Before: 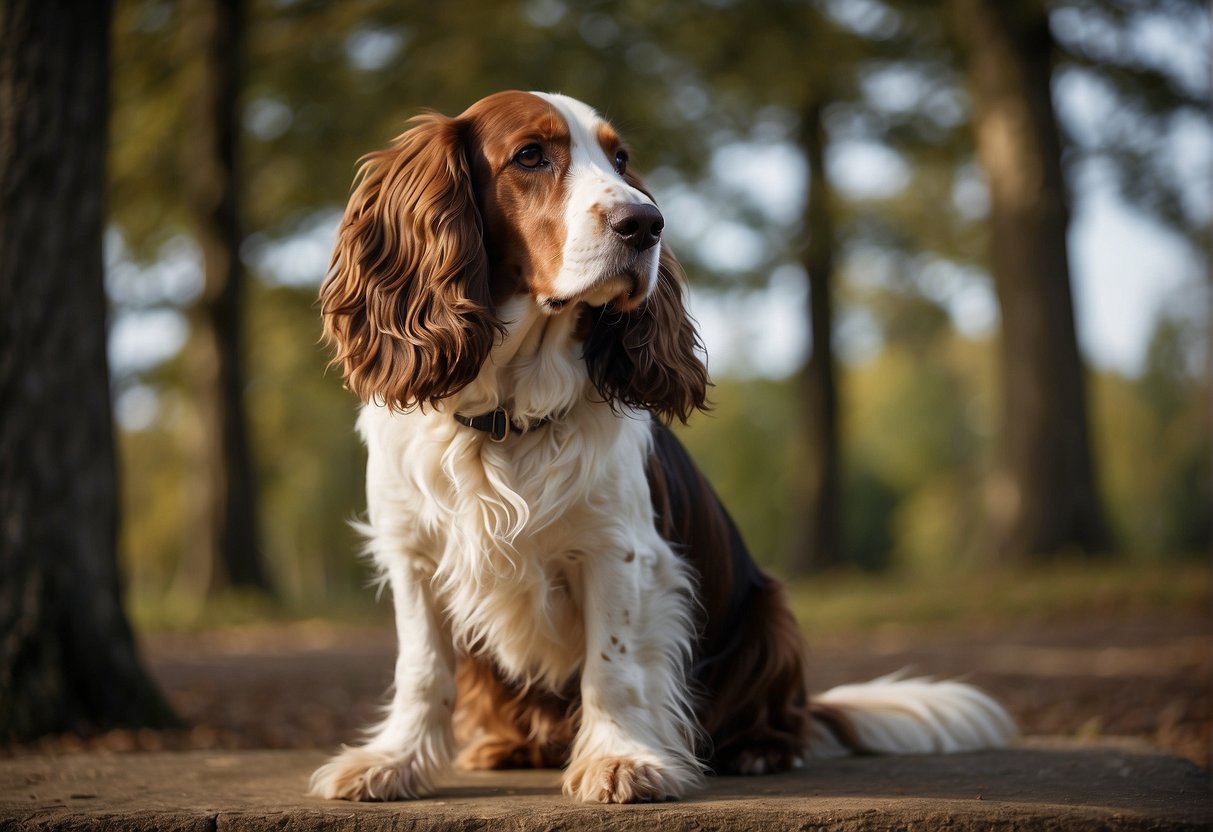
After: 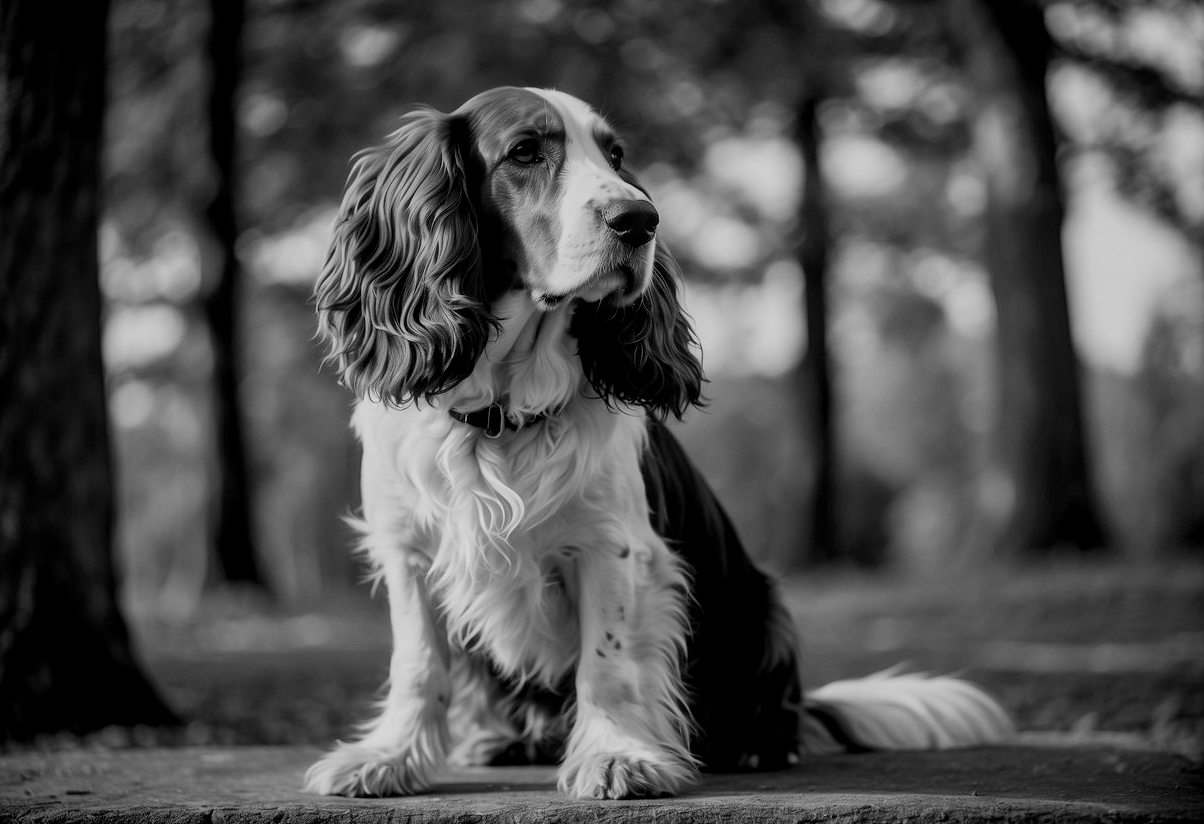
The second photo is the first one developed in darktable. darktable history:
monochrome: on, module defaults
filmic rgb: black relative exposure -7.65 EV, white relative exposure 4.56 EV, hardness 3.61
crop: left 0.434%, top 0.485%, right 0.244%, bottom 0.386%
local contrast: on, module defaults
